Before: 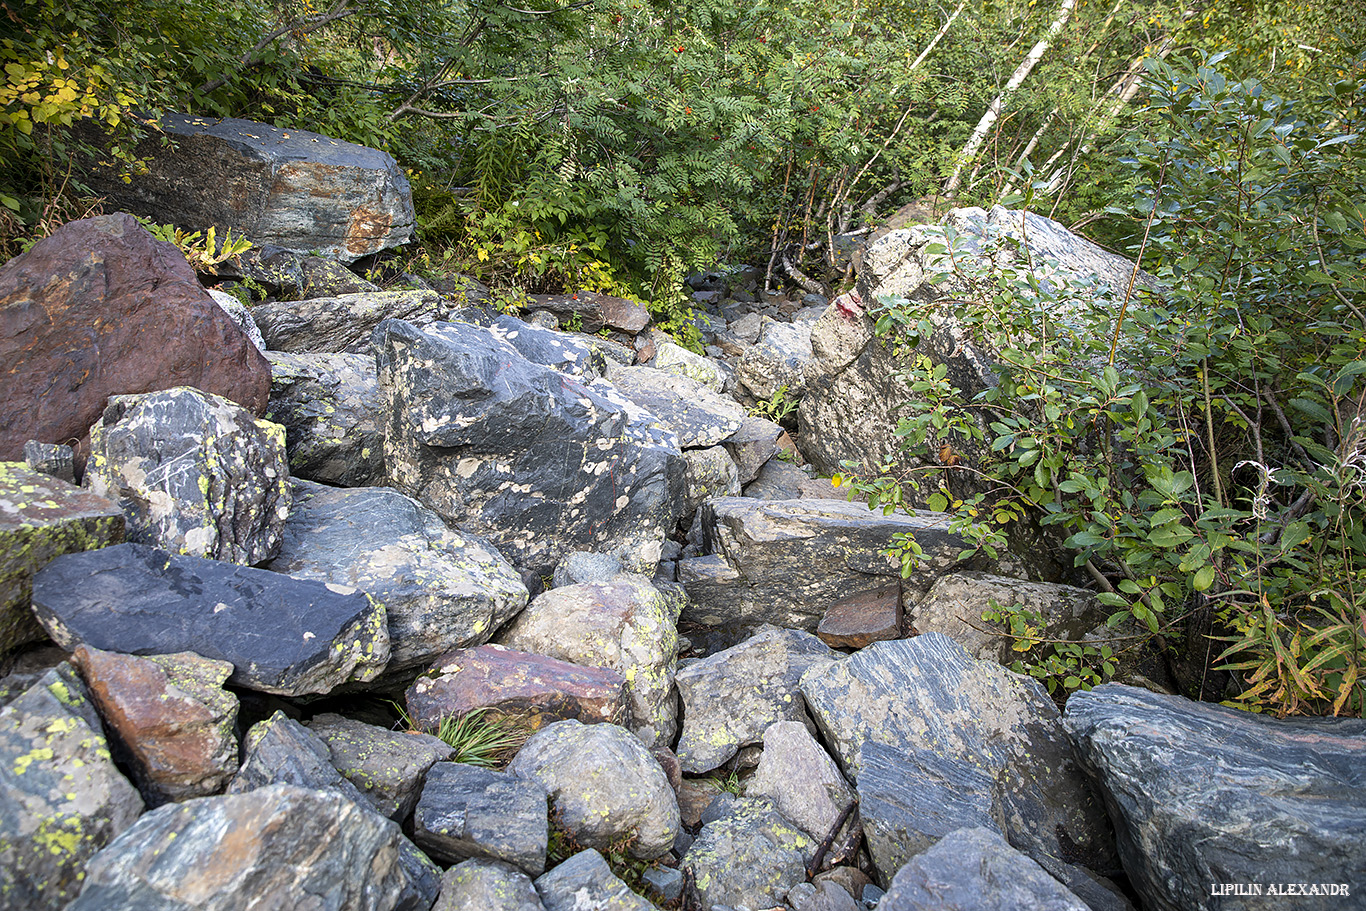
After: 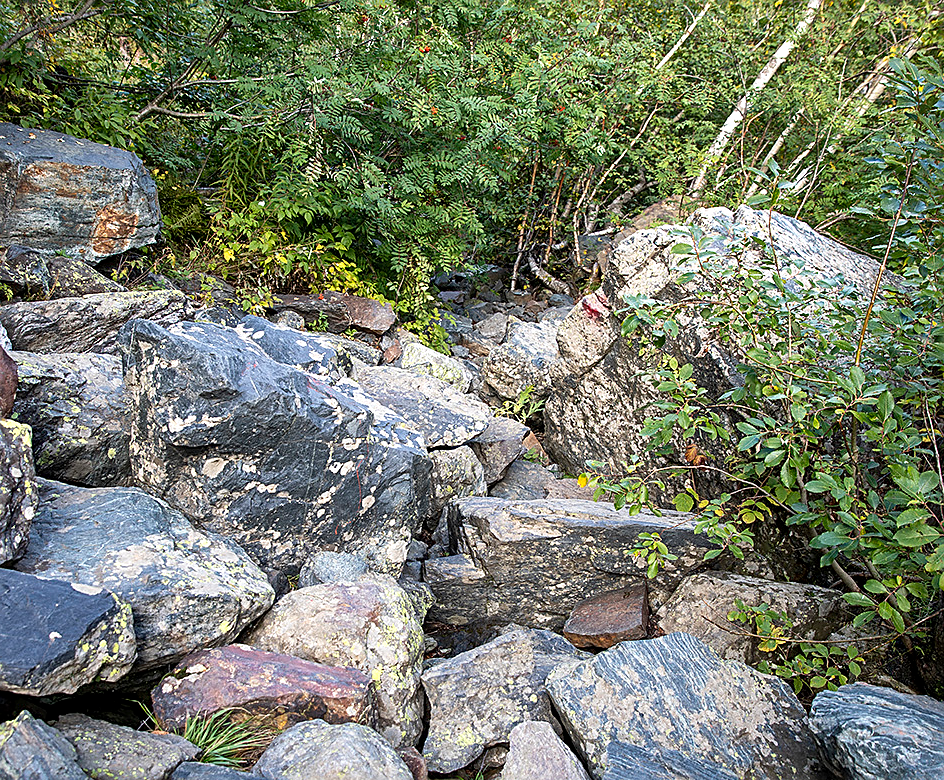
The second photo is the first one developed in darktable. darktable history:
local contrast: mode bilateral grid, contrast 21, coarseness 50, detail 132%, midtone range 0.2
sharpen: on, module defaults
crop: left 18.613%, right 12.226%, bottom 14.309%
